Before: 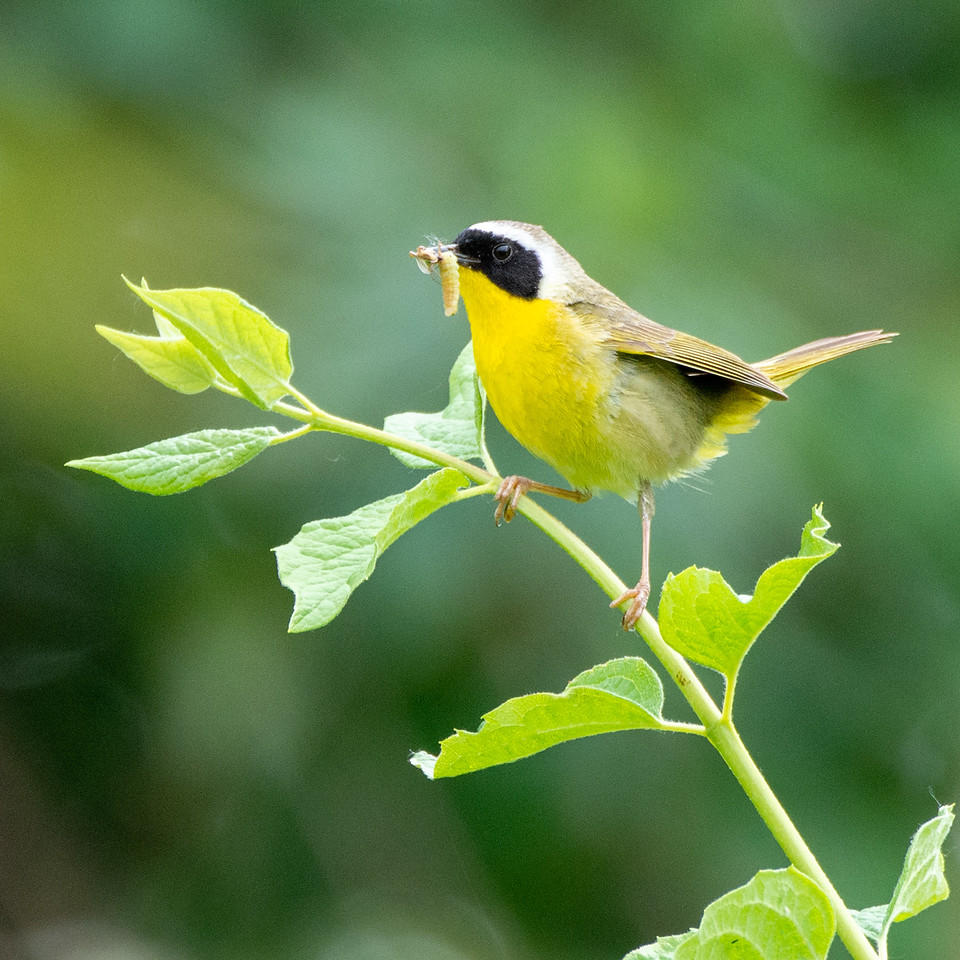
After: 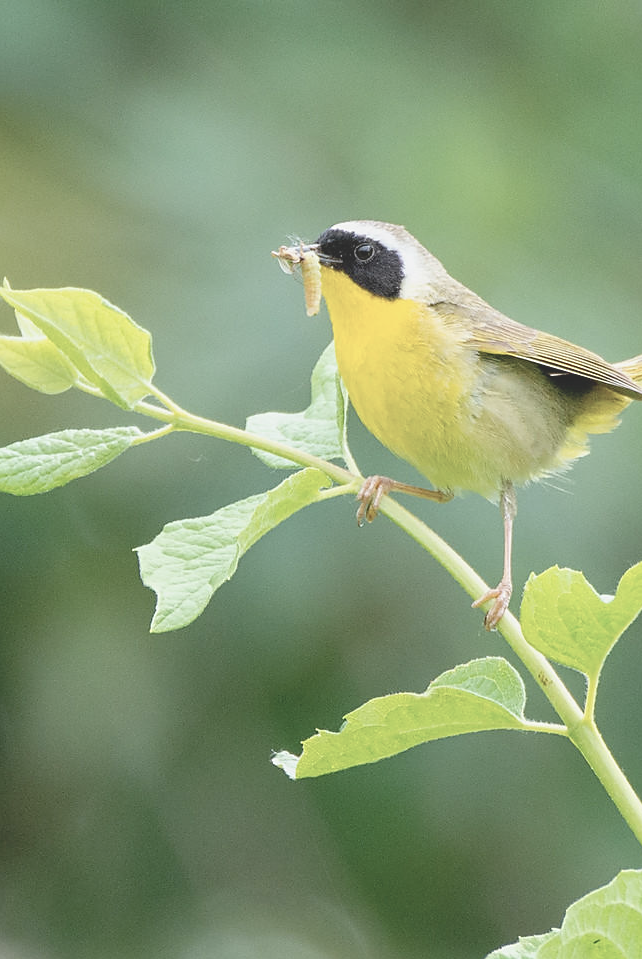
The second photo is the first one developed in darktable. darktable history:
sharpen: radius 1.841, amount 0.407, threshold 1.6
levels: black 0.03%, levels [0, 0.435, 0.917]
contrast brightness saturation: contrast -0.265, saturation -0.435
crop and rotate: left 14.415%, right 18.691%
shadows and highlights: shadows -28.39, highlights 29.76
